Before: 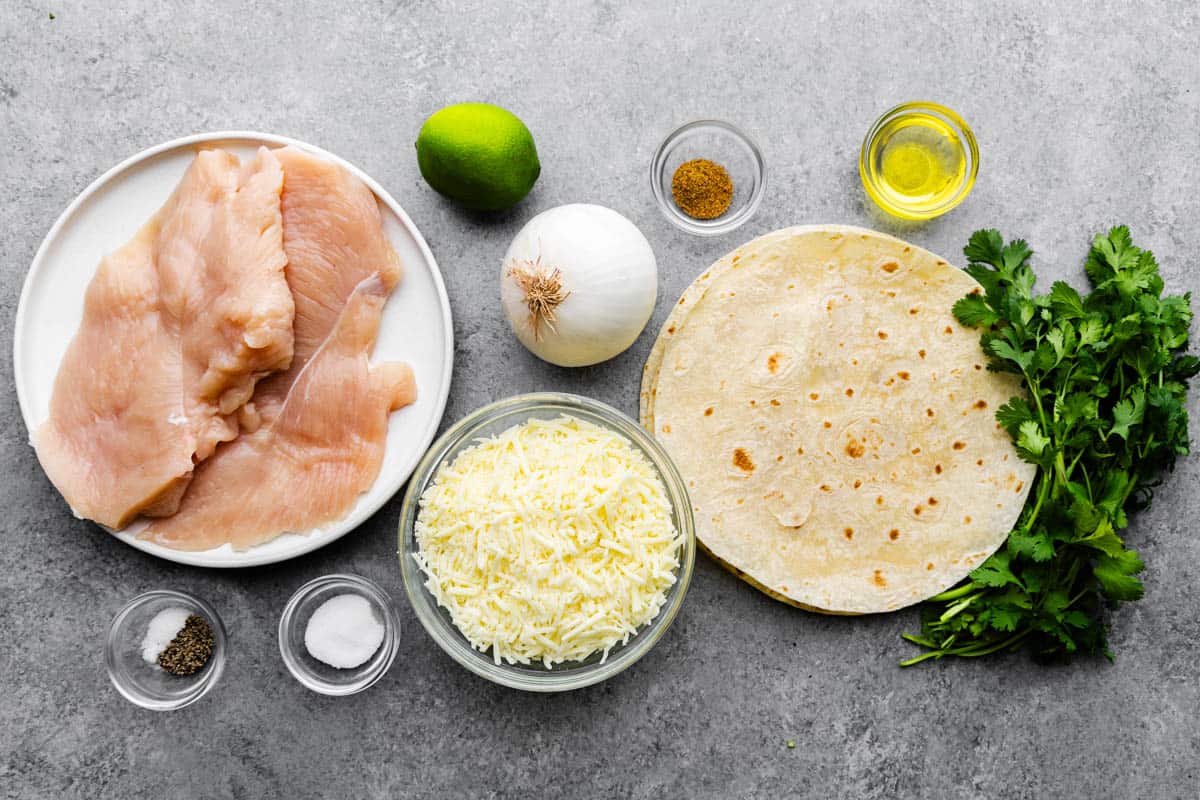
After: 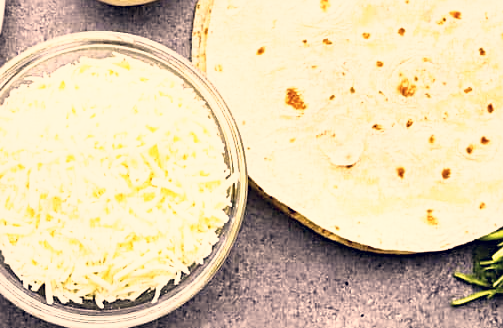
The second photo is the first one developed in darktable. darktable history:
base curve: curves: ch0 [(0, 0) (0.495, 0.917) (1, 1)], preserve colors none
crop: left 37.335%, top 45.131%, right 20.695%, bottom 13.776%
local contrast: mode bilateral grid, contrast 20, coarseness 51, detail 150%, midtone range 0.2
sharpen: amount 0.498
color correction: highlights a* 19.71, highlights b* 27.36, shadows a* 3.33, shadows b* -17.88, saturation 0.718
